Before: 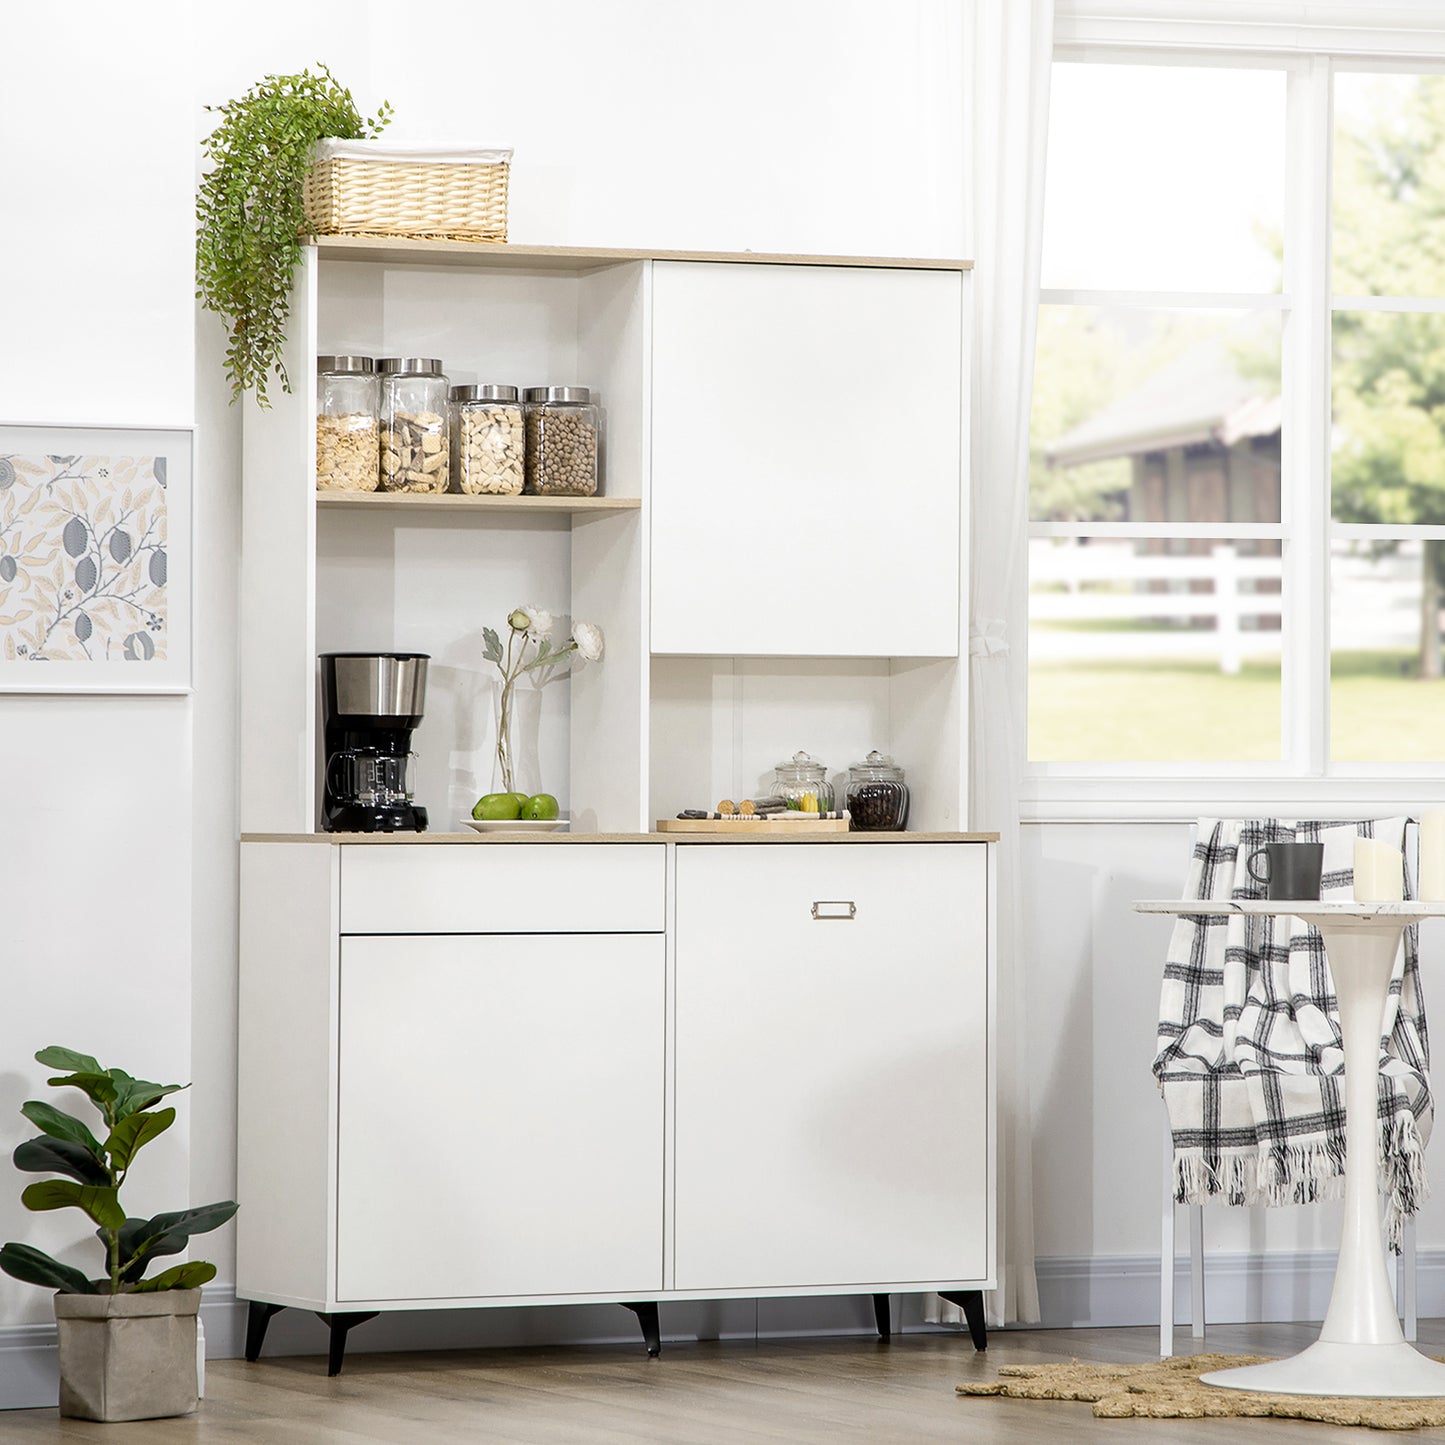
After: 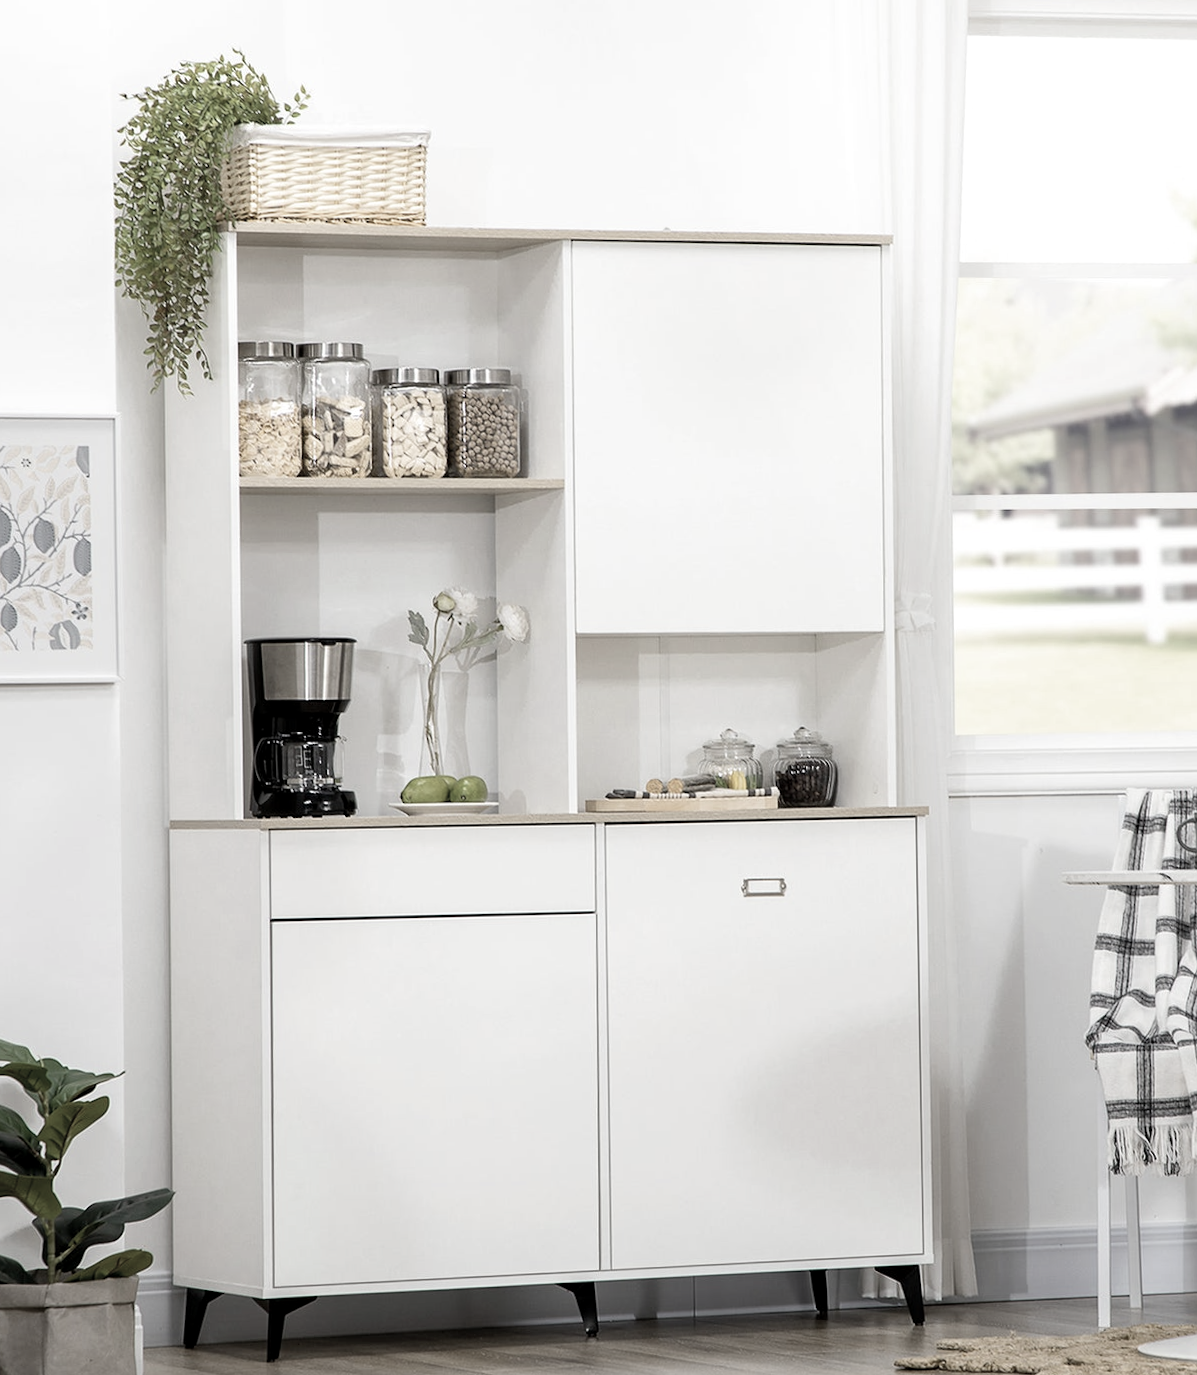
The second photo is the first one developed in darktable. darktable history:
crop and rotate: angle 1°, left 4.281%, top 0.642%, right 11.383%, bottom 2.486%
velvia: strength 40%
exposure: black level correction 0.001, exposure 0.014 EV, compensate highlight preservation false
color correction: saturation 0.3
